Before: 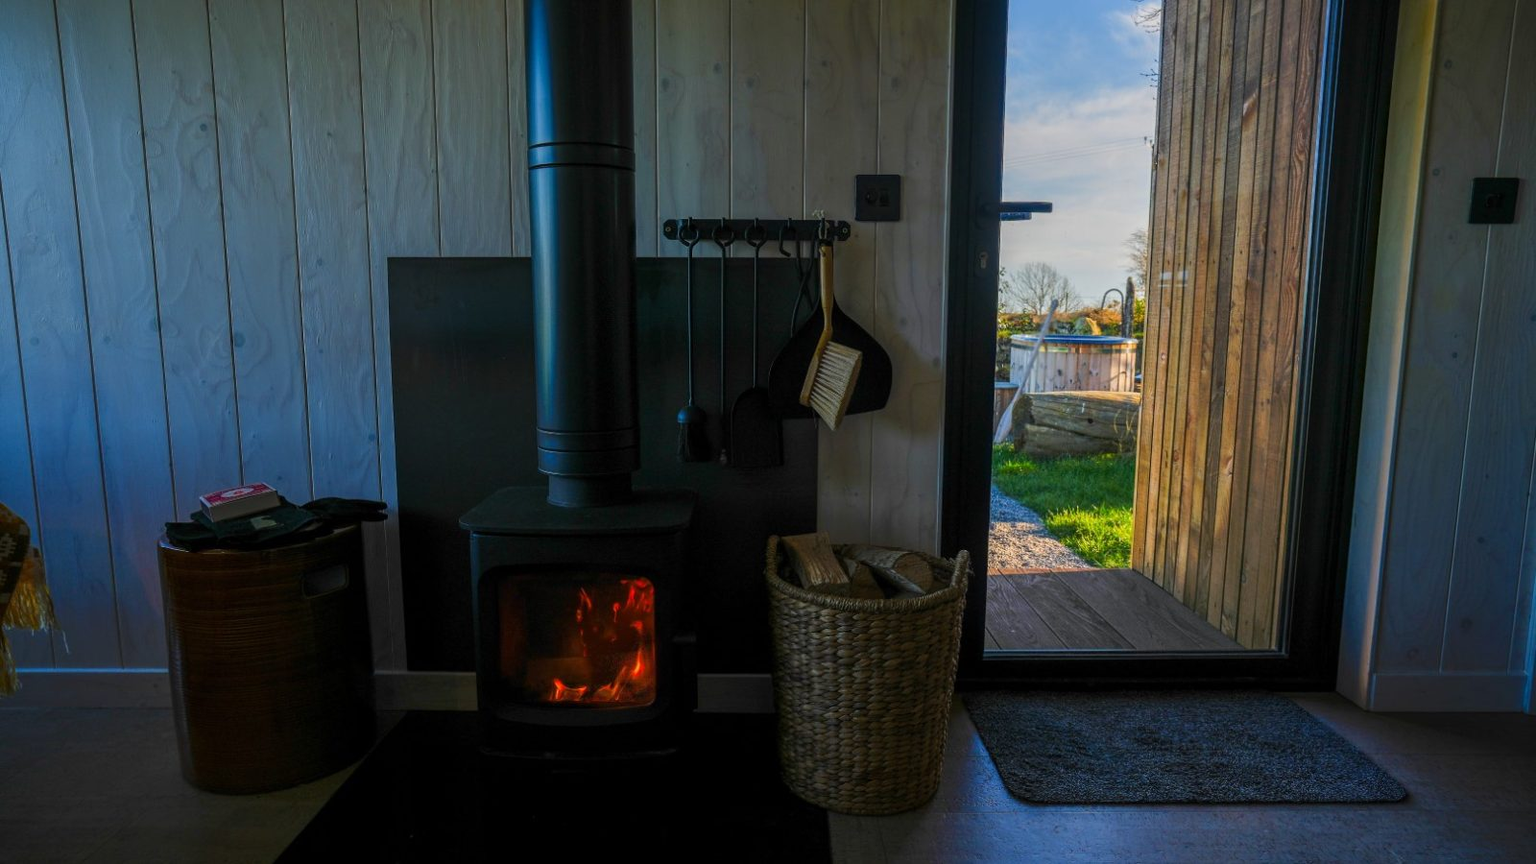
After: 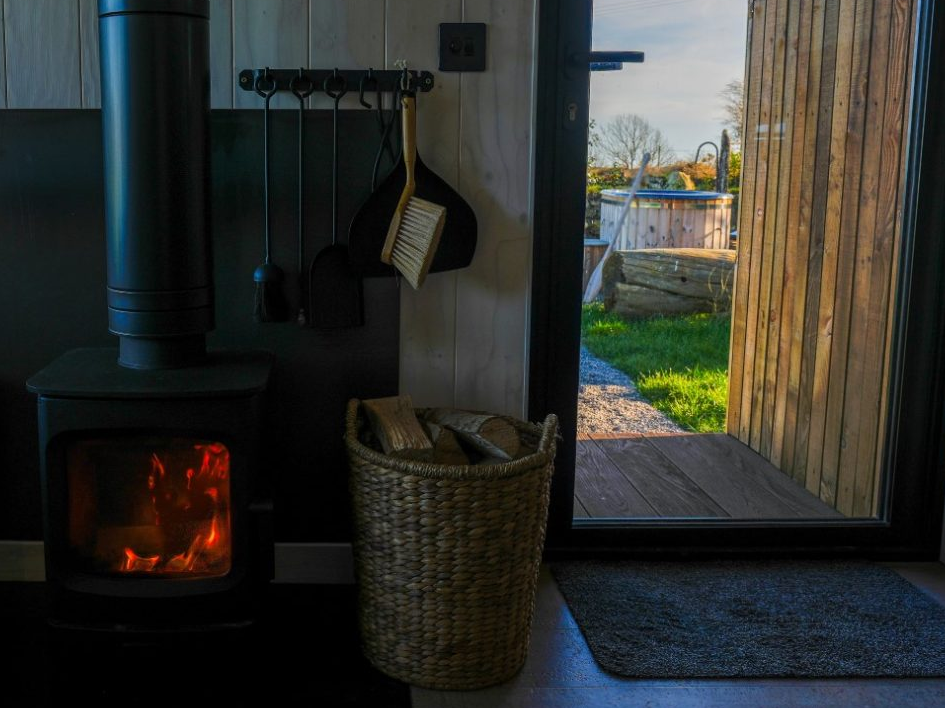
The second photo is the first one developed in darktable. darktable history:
crop and rotate: left 28.256%, top 17.734%, right 12.656%, bottom 3.573%
exposure: compensate highlight preservation false
